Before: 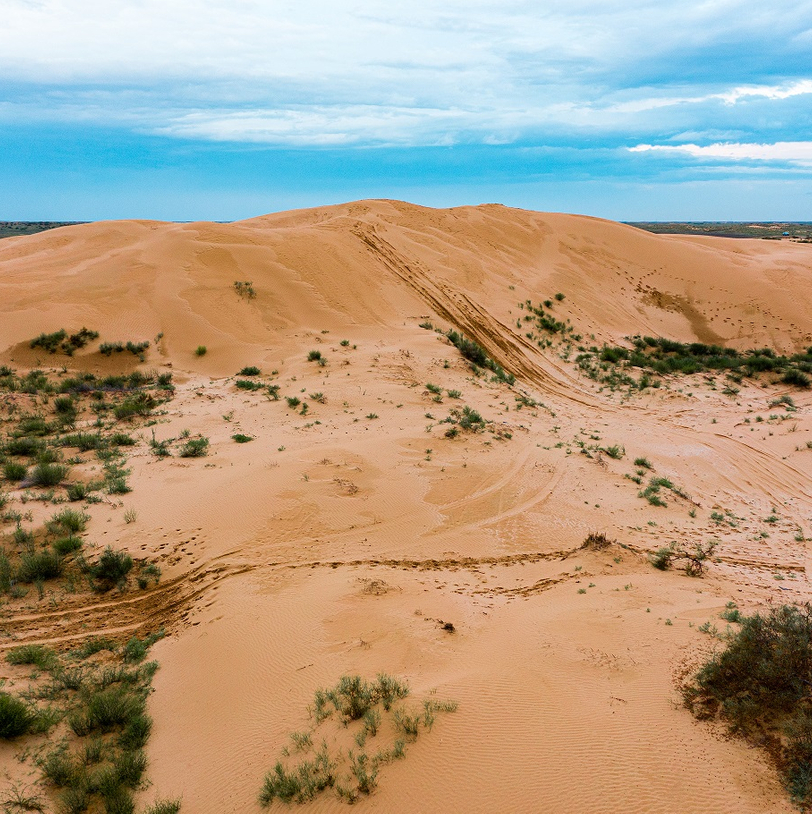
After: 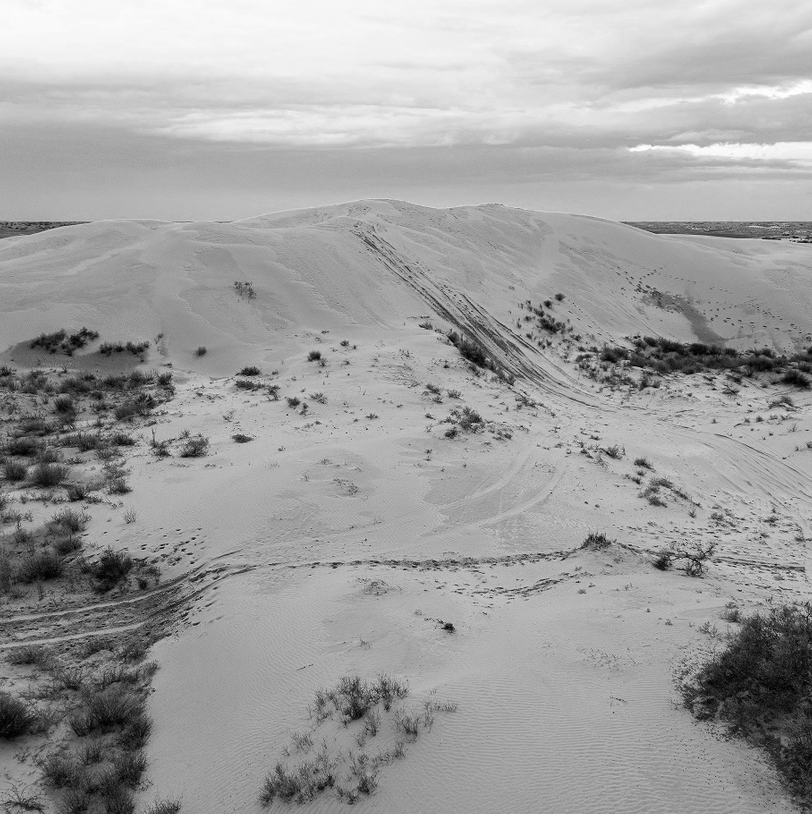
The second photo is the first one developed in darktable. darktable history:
color correction: highlights b* 0.032, saturation 0.472
exposure: compensate highlight preservation false
shadows and highlights: shadows -25.97, highlights 50.31, soften with gaussian
color zones: curves: ch0 [(0.002, 0.593) (0.143, 0.417) (0.285, 0.541) (0.455, 0.289) (0.608, 0.327) (0.727, 0.283) (0.869, 0.571) (1, 0.603)]; ch1 [(0, 0) (0.143, 0) (0.286, 0) (0.429, 0) (0.571, 0) (0.714, 0) (0.857, 0)]
